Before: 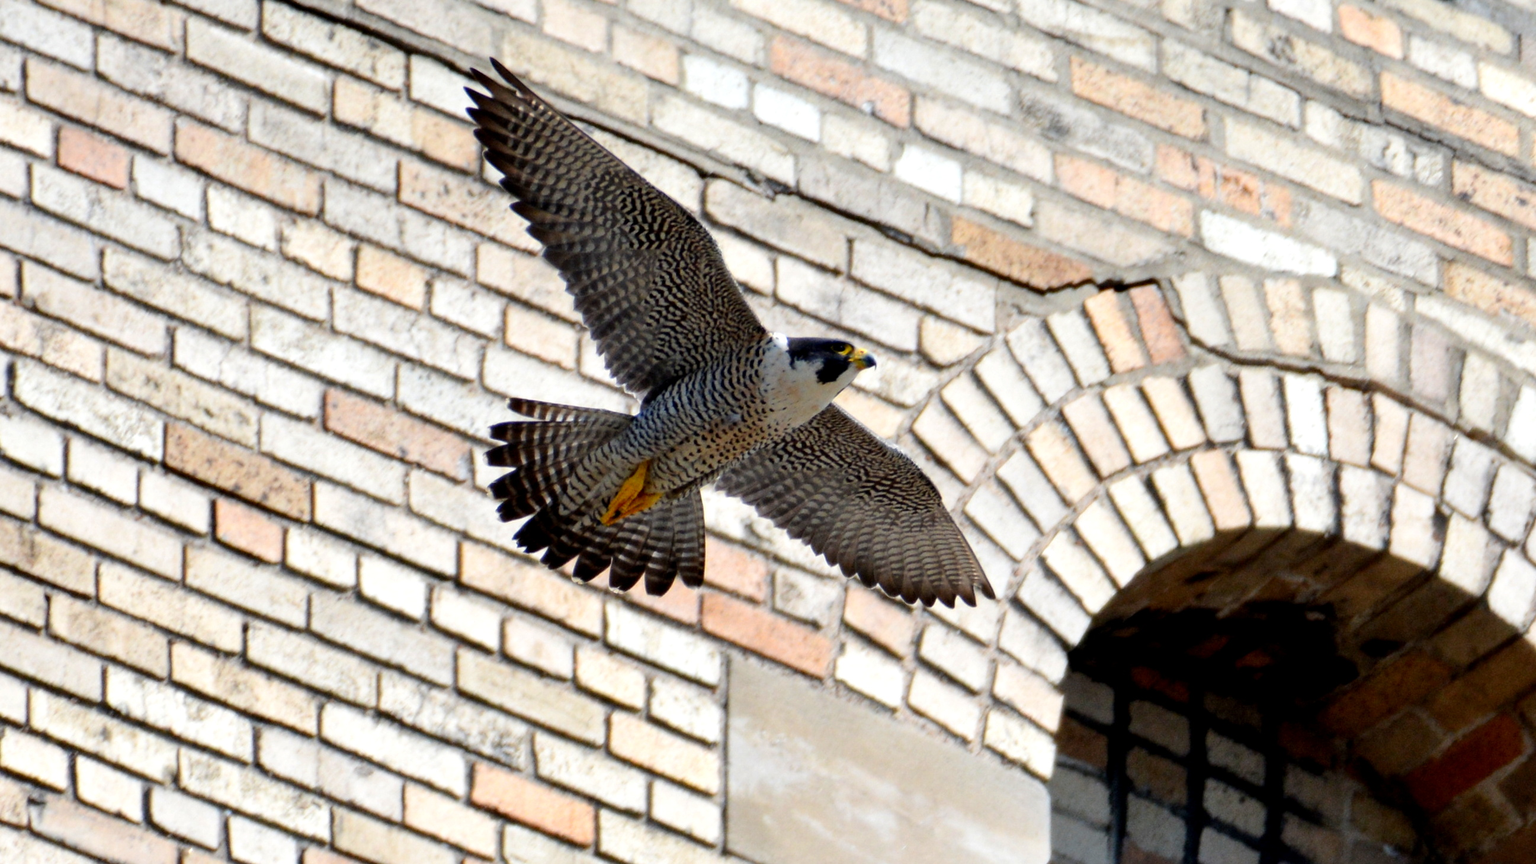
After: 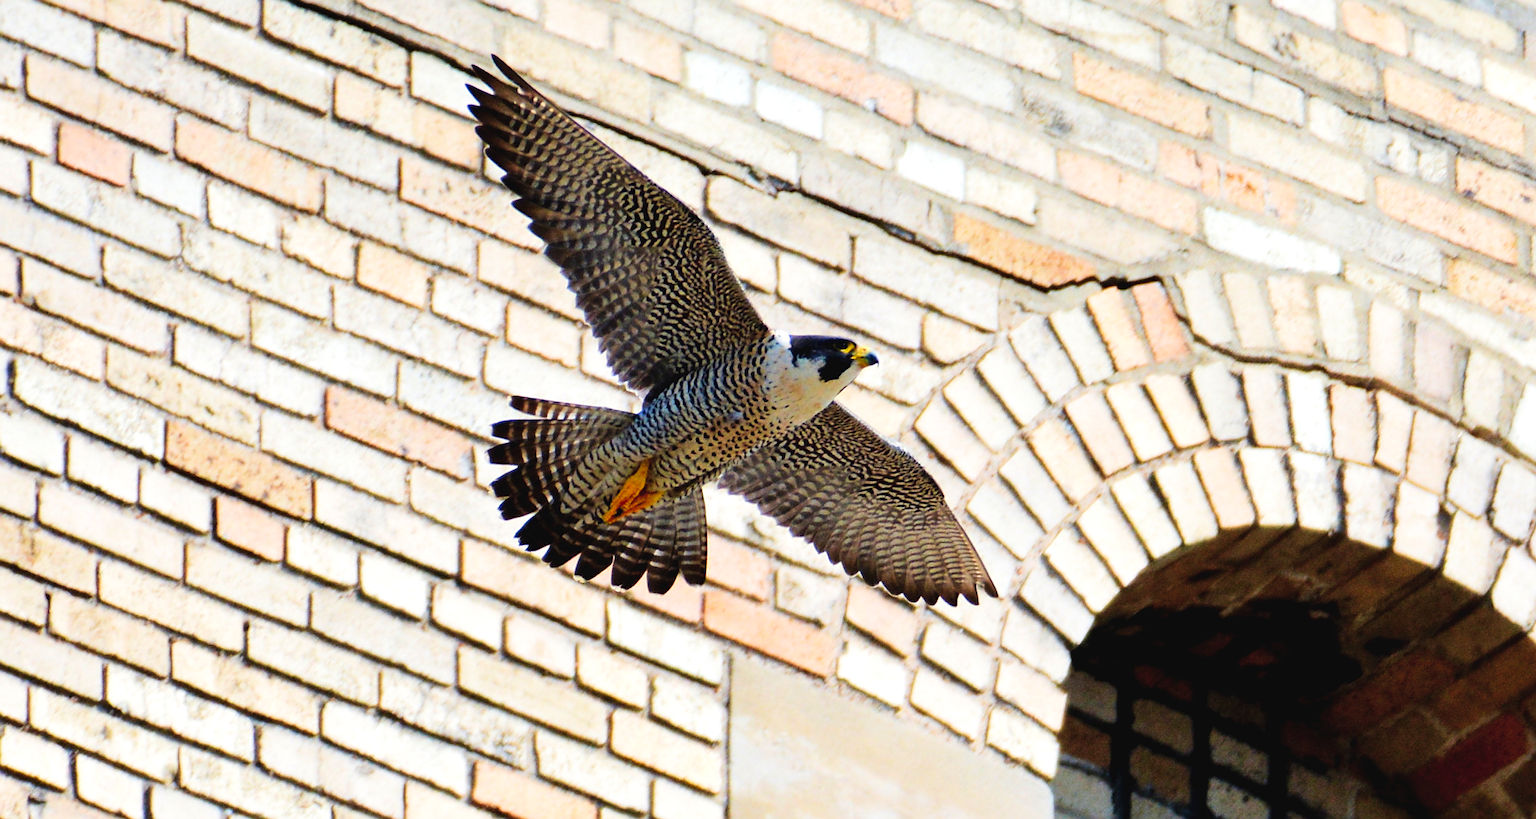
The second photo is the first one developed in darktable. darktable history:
velvia: strength 50.06%
crop: top 0.416%, right 0.259%, bottom 5.057%
tone curve: curves: ch0 [(0, 0.032) (0.181, 0.156) (0.751, 0.829) (1, 1)], preserve colors none
sharpen: amount 0.542
contrast brightness saturation: brightness 0.092, saturation 0.19
